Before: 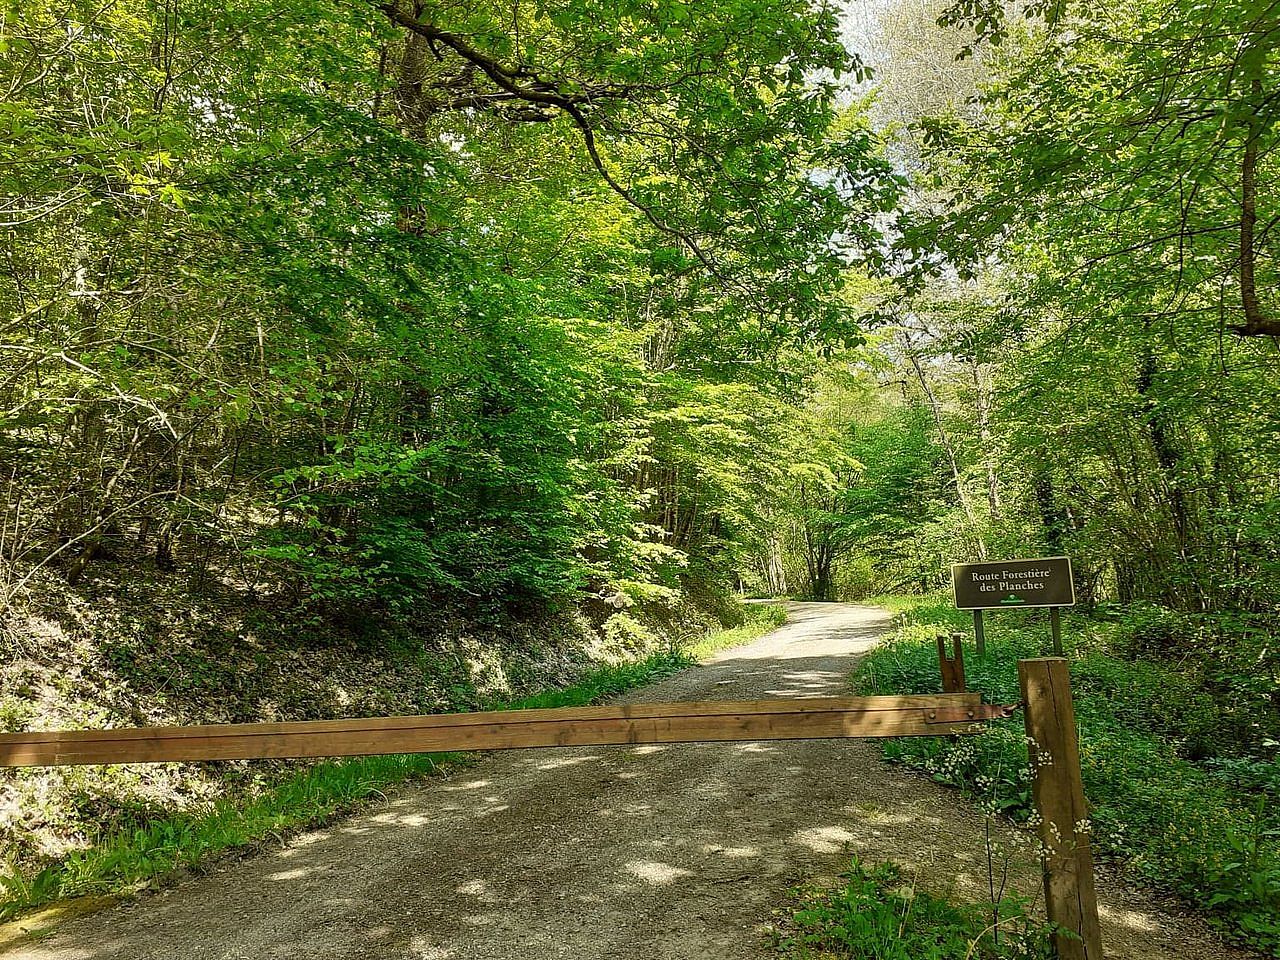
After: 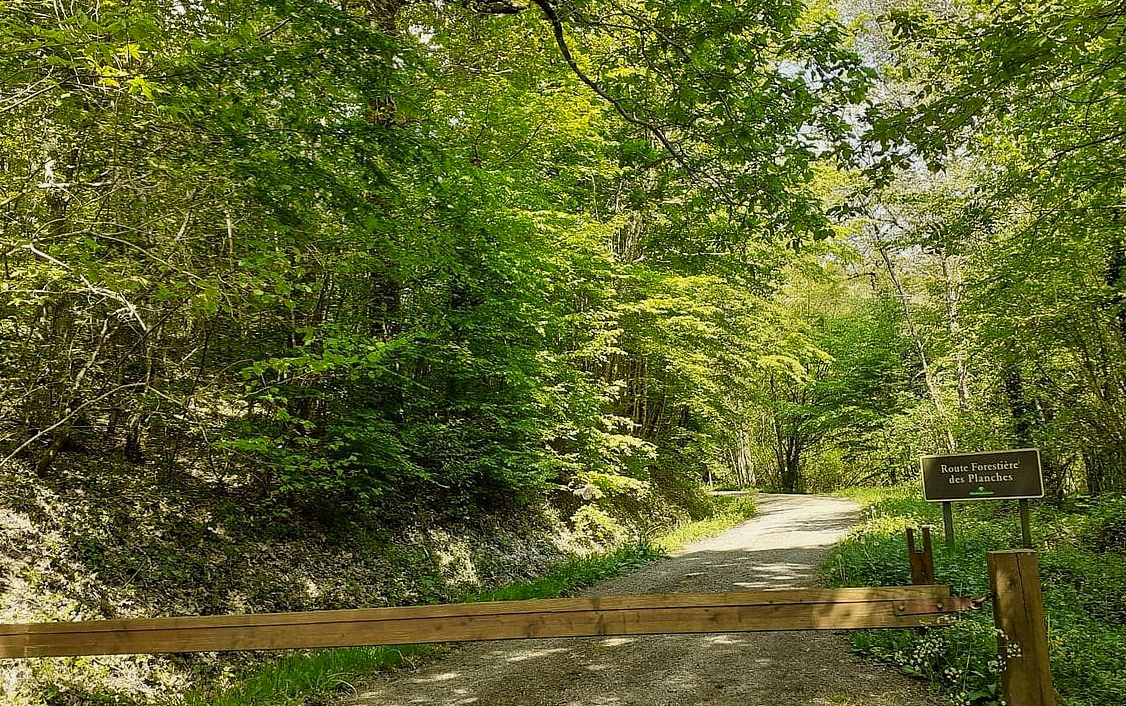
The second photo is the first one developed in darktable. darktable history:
exposure: exposure -0.116 EV, compensate exposure bias true, compensate highlight preservation false
crop and rotate: left 2.425%, top 11.305%, right 9.6%, bottom 15.08%
color contrast: green-magenta contrast 0.8, blue-yellow contrast 1.1, unbound 0
